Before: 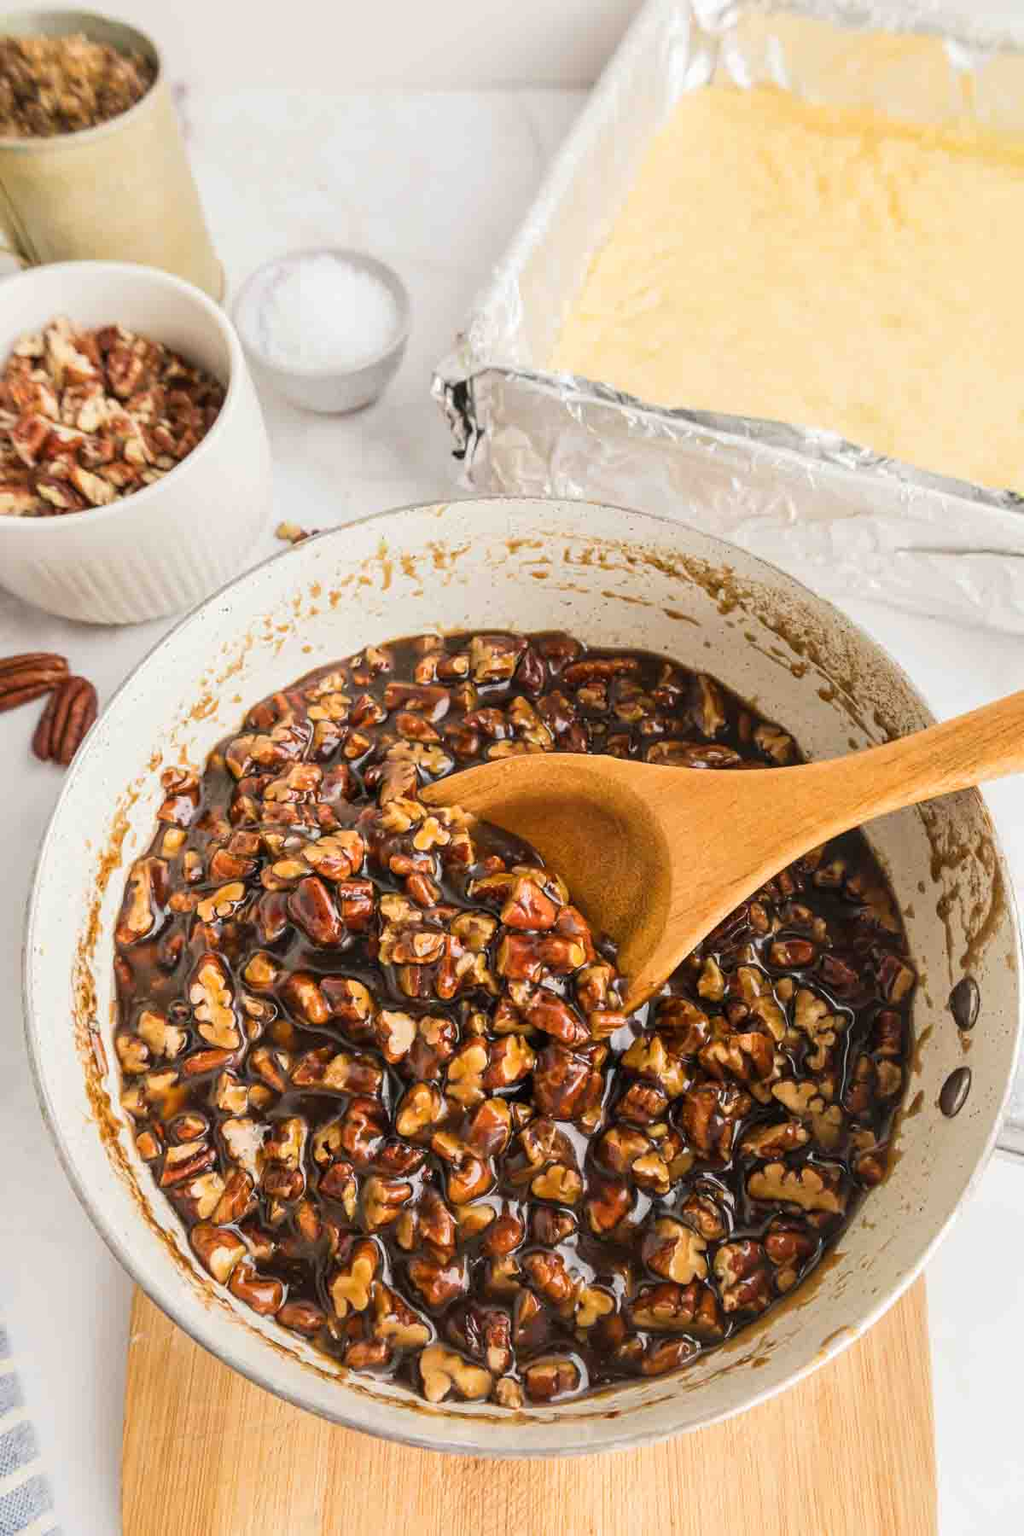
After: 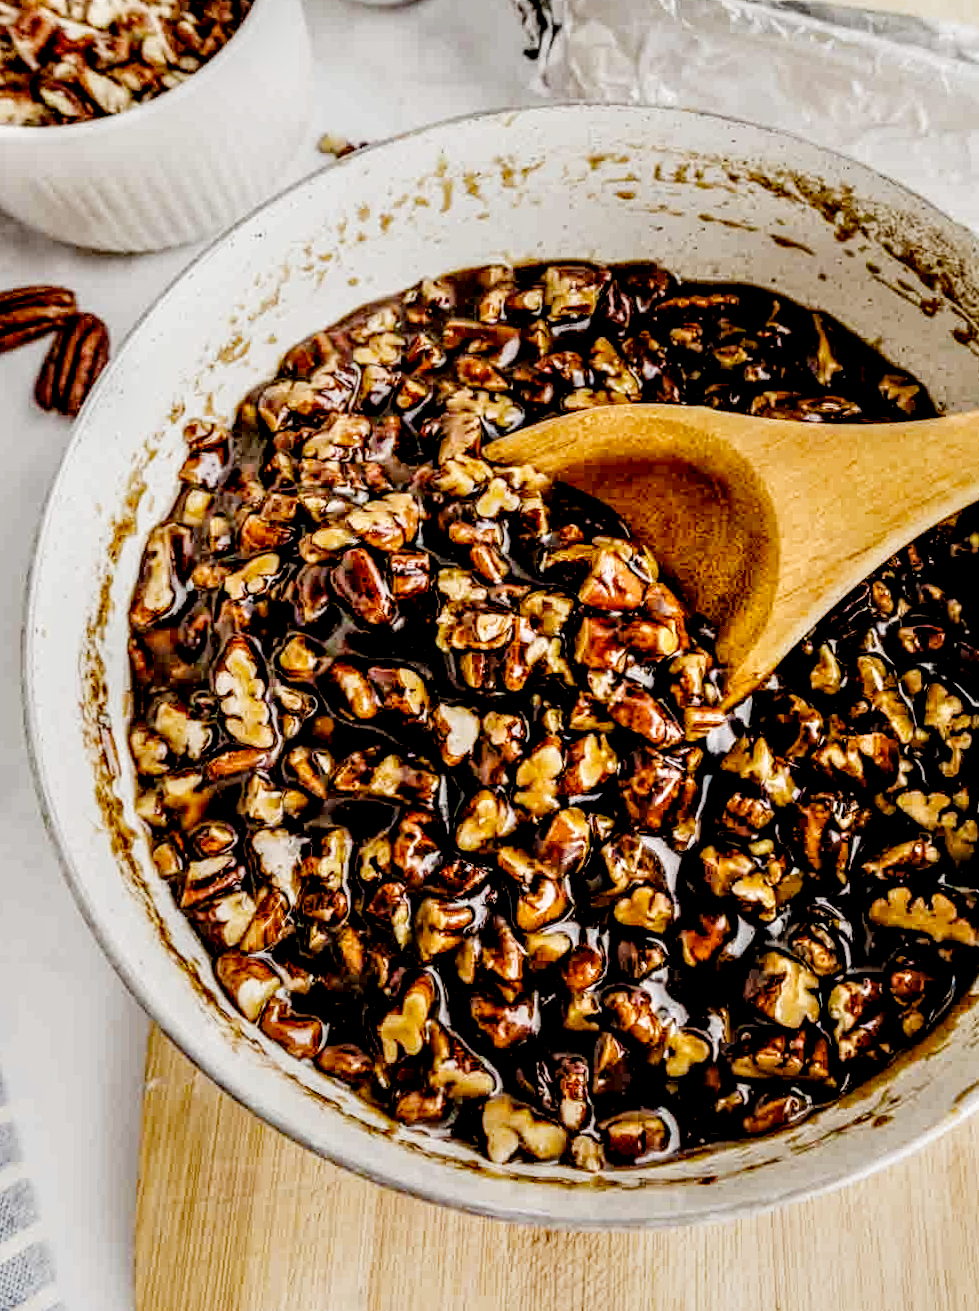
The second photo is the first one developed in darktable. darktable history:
rotate and perspective: rotation 0.192°, lens shift (horizontal) -0.015, crop left 0.005, crop right 0.996, crop top 0.006, crop bottom 0.99
local contrast: detail 203%
filmic rgb: black relative exposure -2.85 EV, white relative exposure 4.56 EV, hardness 1.77, contrast 1.25, preserve chrominance no, color science v5 (2021)
crop: top 26.531%, right 17.959%
